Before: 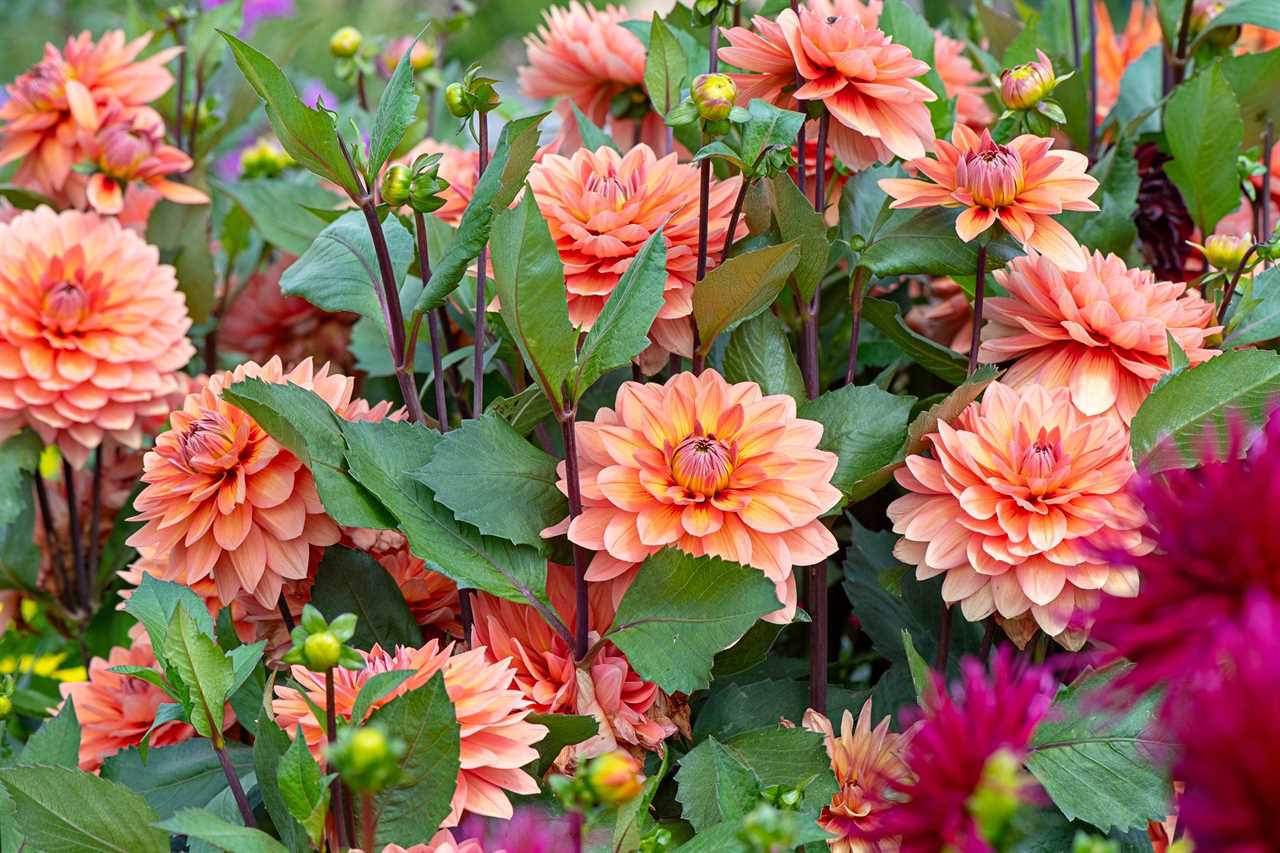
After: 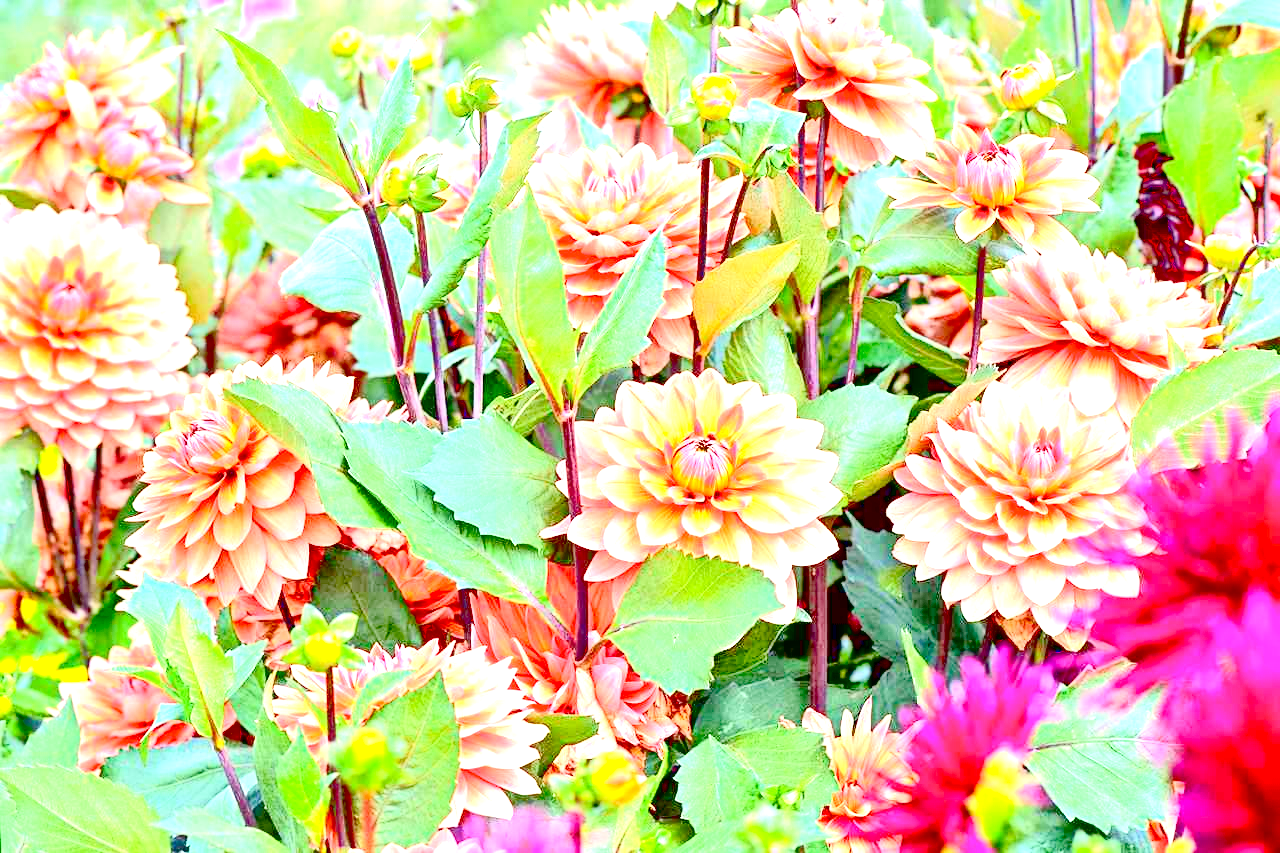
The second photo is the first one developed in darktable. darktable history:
contrast brightness saturation: contrast 0.28
tone equalizer: -8 EV 1.98 EV, -7 EV 1.99 EV, -6 EV 1.97 EV, -5 EV 1.97 EV, -4 EV 1.97 EV, -3 EV 1.5 EV, -2 EV 0.985 EV, -1 EV 0.521 EV, mask exposure compensation -0.499 EV
exposure: black level correction 0.005, exposure 2.077 EV, compensate highlight preservation false
tone curve: curves: ch0 [(0, 0) (0.003, 0.002) (0.011, 0.009) (0.025, 0.022) (0.044, 0.041) (0.069, 0.059) (0.1, 0.082) (0.136, 0.106) (0.177, 0.138) (0.224, 0.179) (0.277, 0.226) (0.335, 0.28) (0.399, 0.342) (0.468, 0.413) (0.543, 0.493) (0.623, 0.591) (0.709, 0.699) (0.801, 0.804) (0.898, 0.899) (1, 1)], color space Lab, independent channels, preserve colors none
